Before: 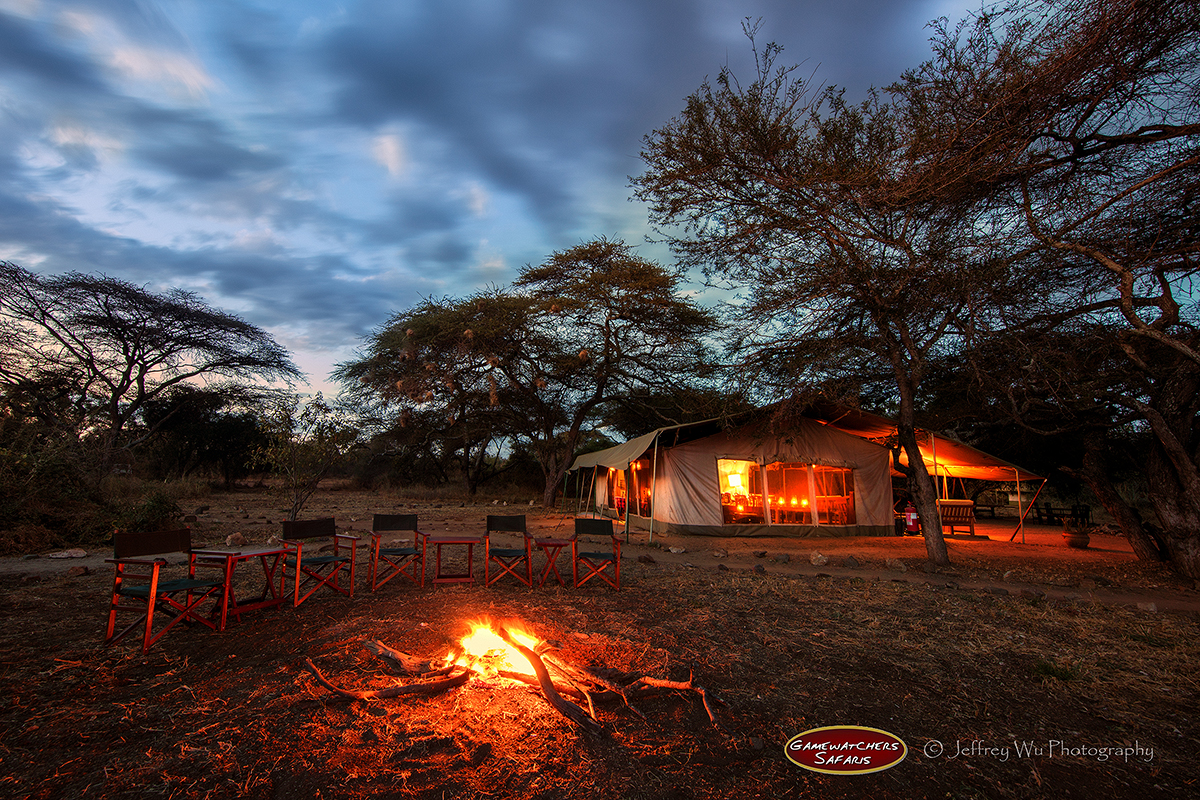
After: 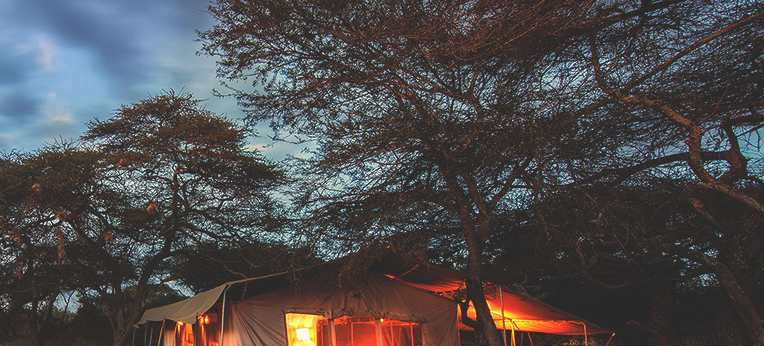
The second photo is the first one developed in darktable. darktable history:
exposure: black level correction -0.023, exposure -0.039 EV, compensate highlight preservation false
crop: left 36.005%, top 18.293%, right 0.31%, bottom 38.444%
